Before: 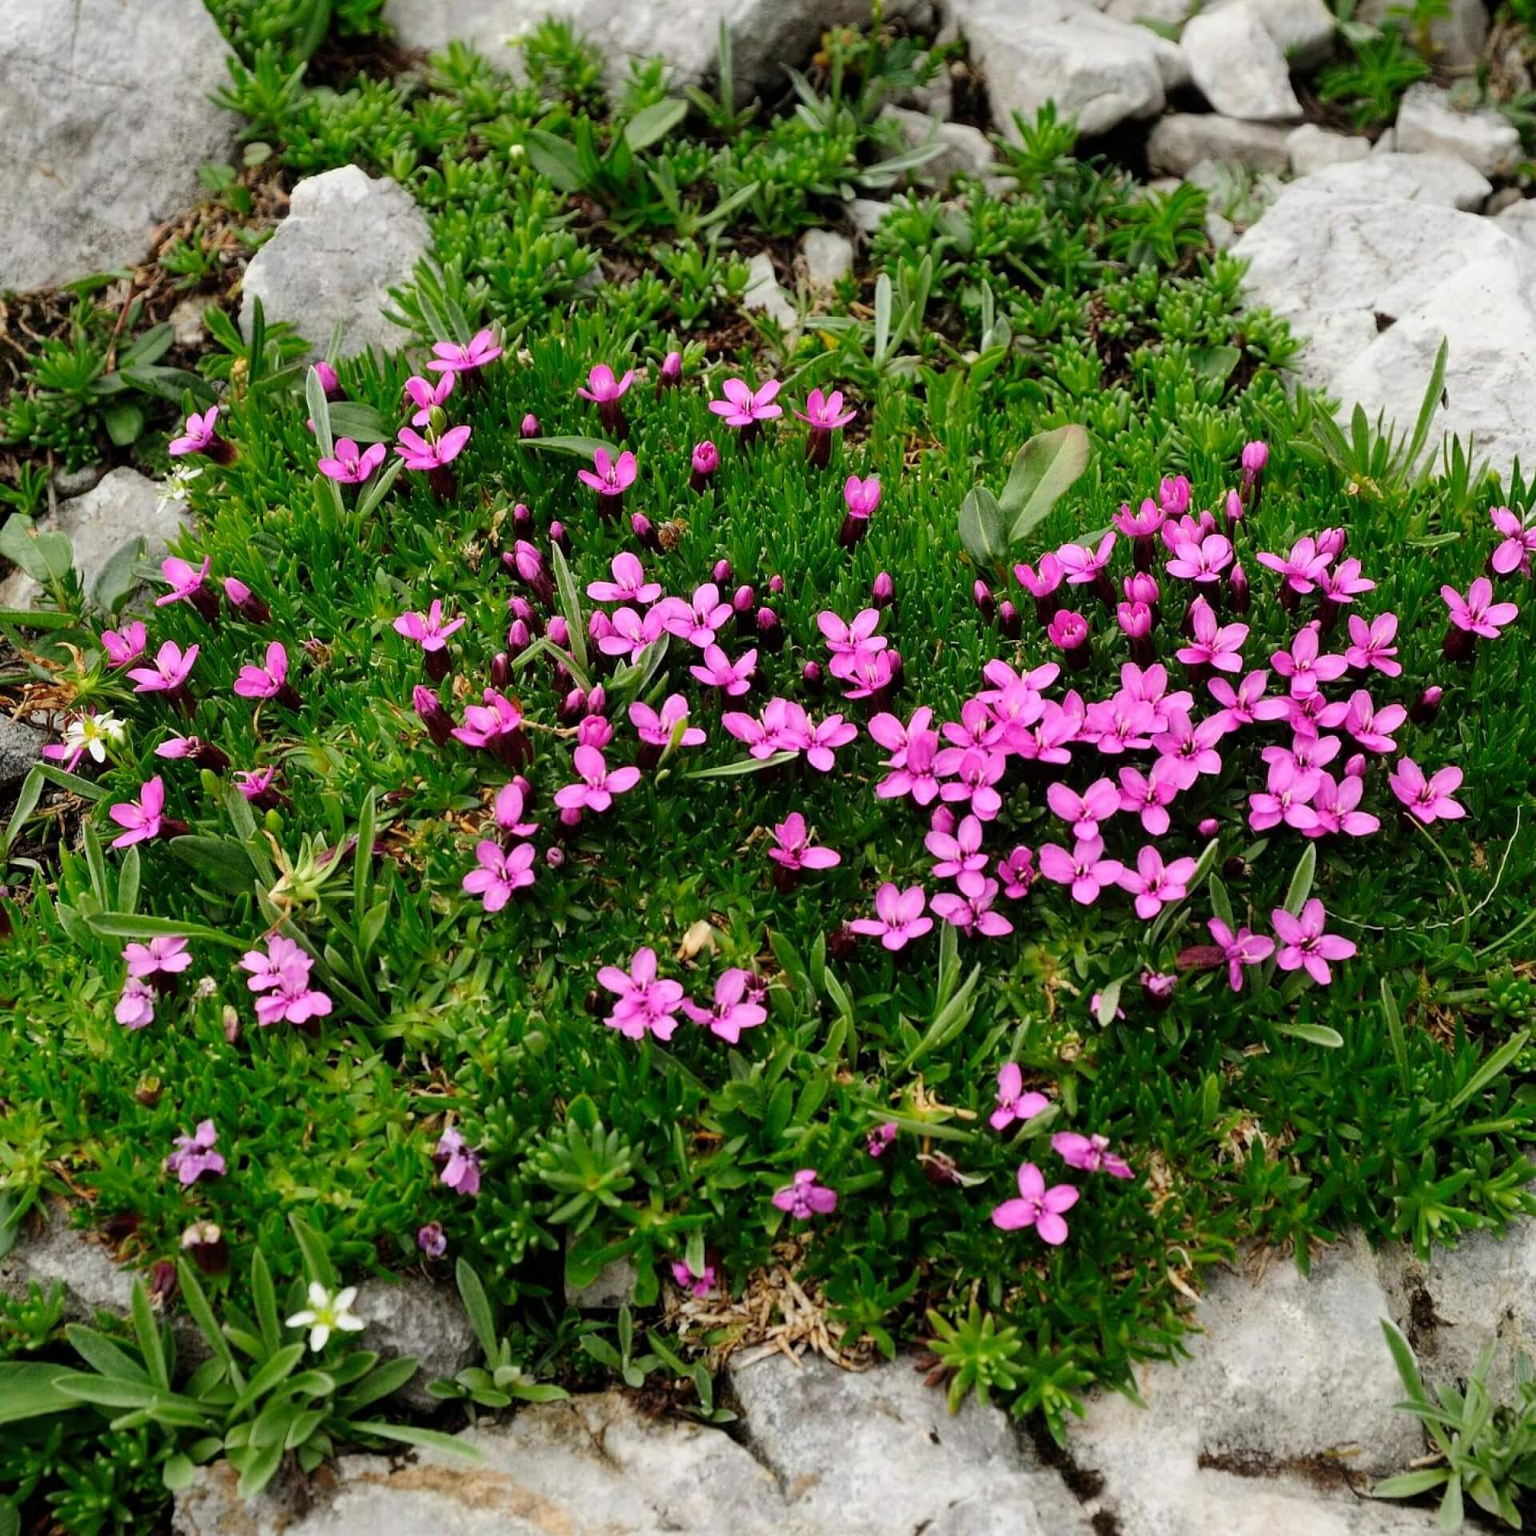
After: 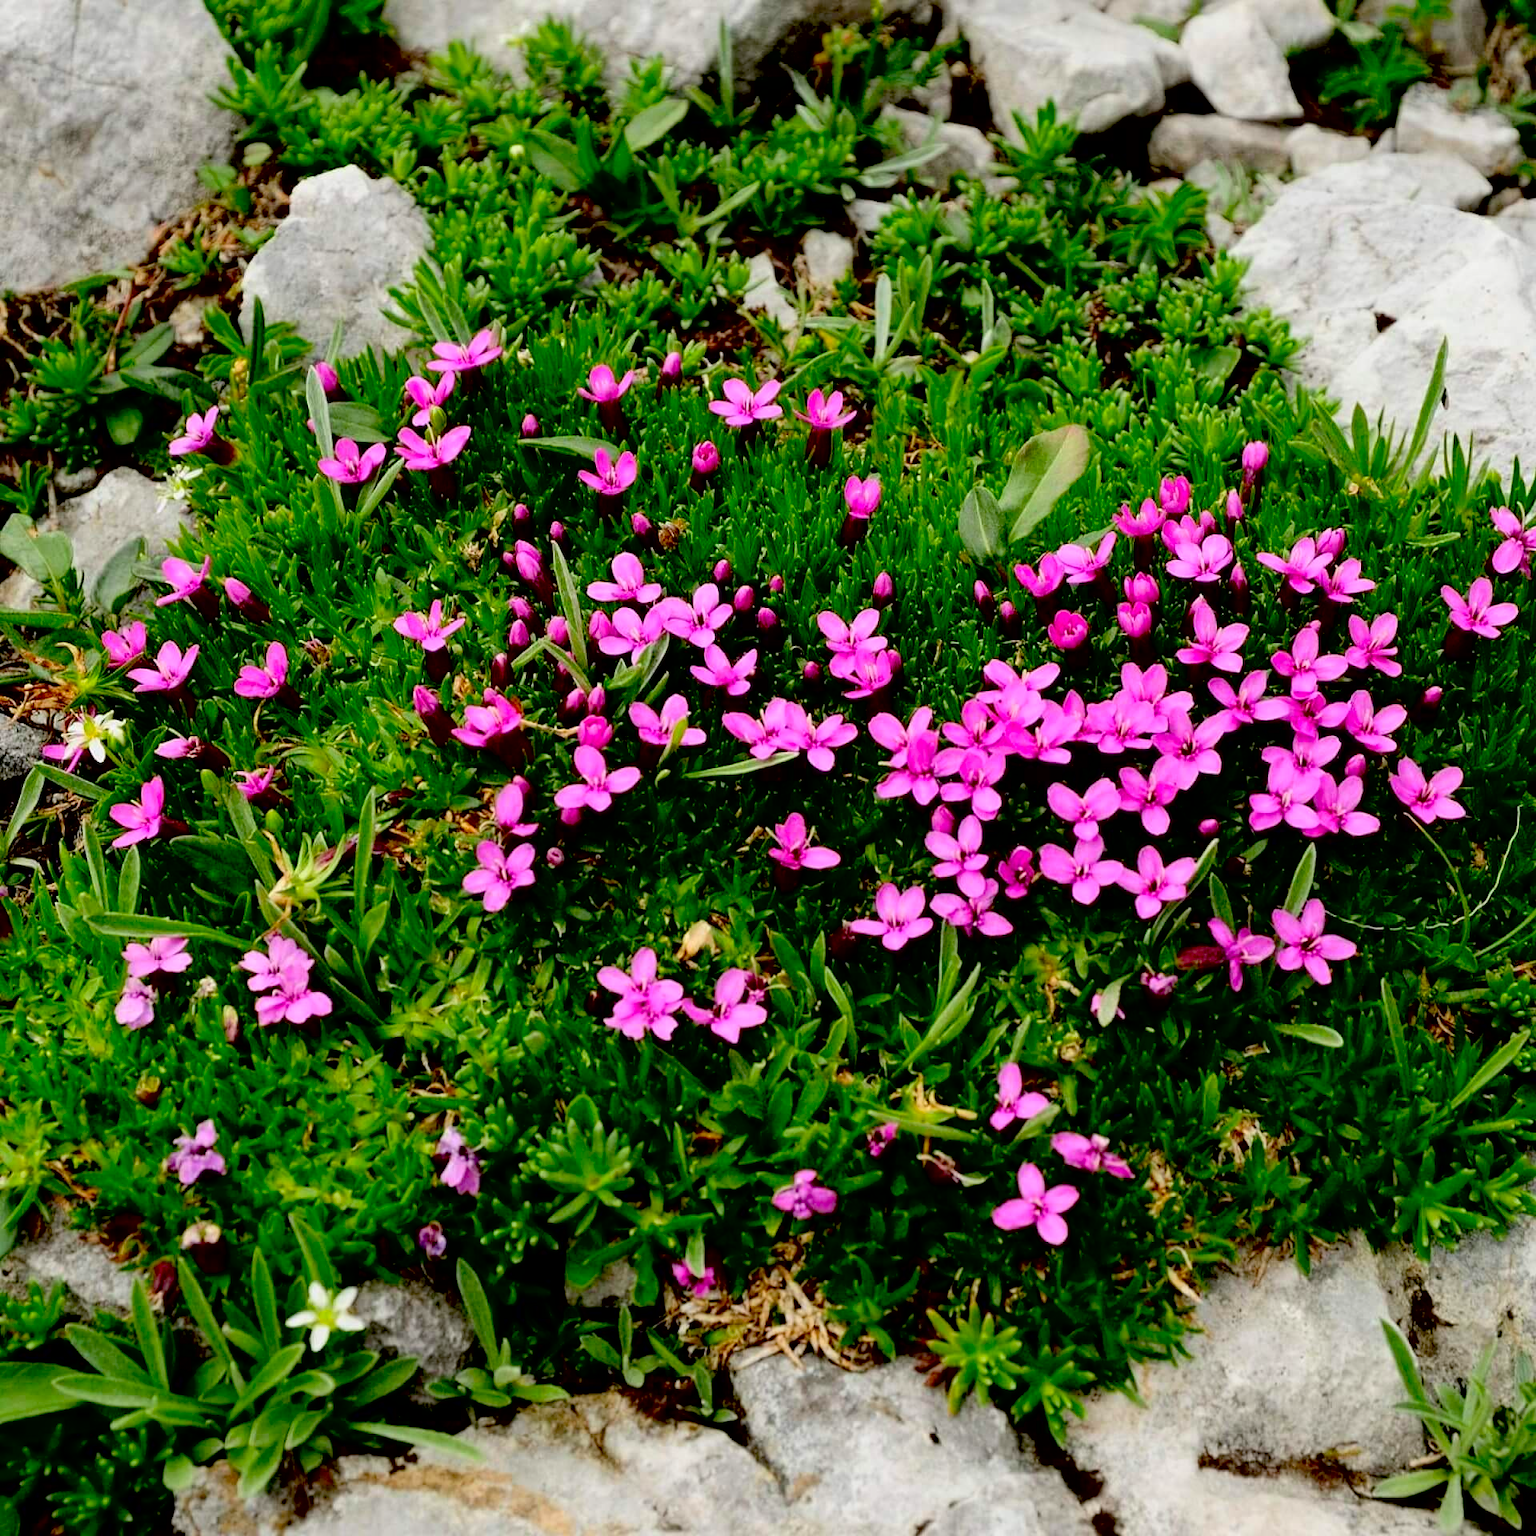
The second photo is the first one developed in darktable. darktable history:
contrast brightness saturation: contrast 0.07, brightness 0.08, saturation 0.18
shadows and highlights: shadows 4.1, highlights -17.6, soften with gaussian
exposure: black level correction 0.029, exposure -0.073 EV, compensate highlight preservation false
